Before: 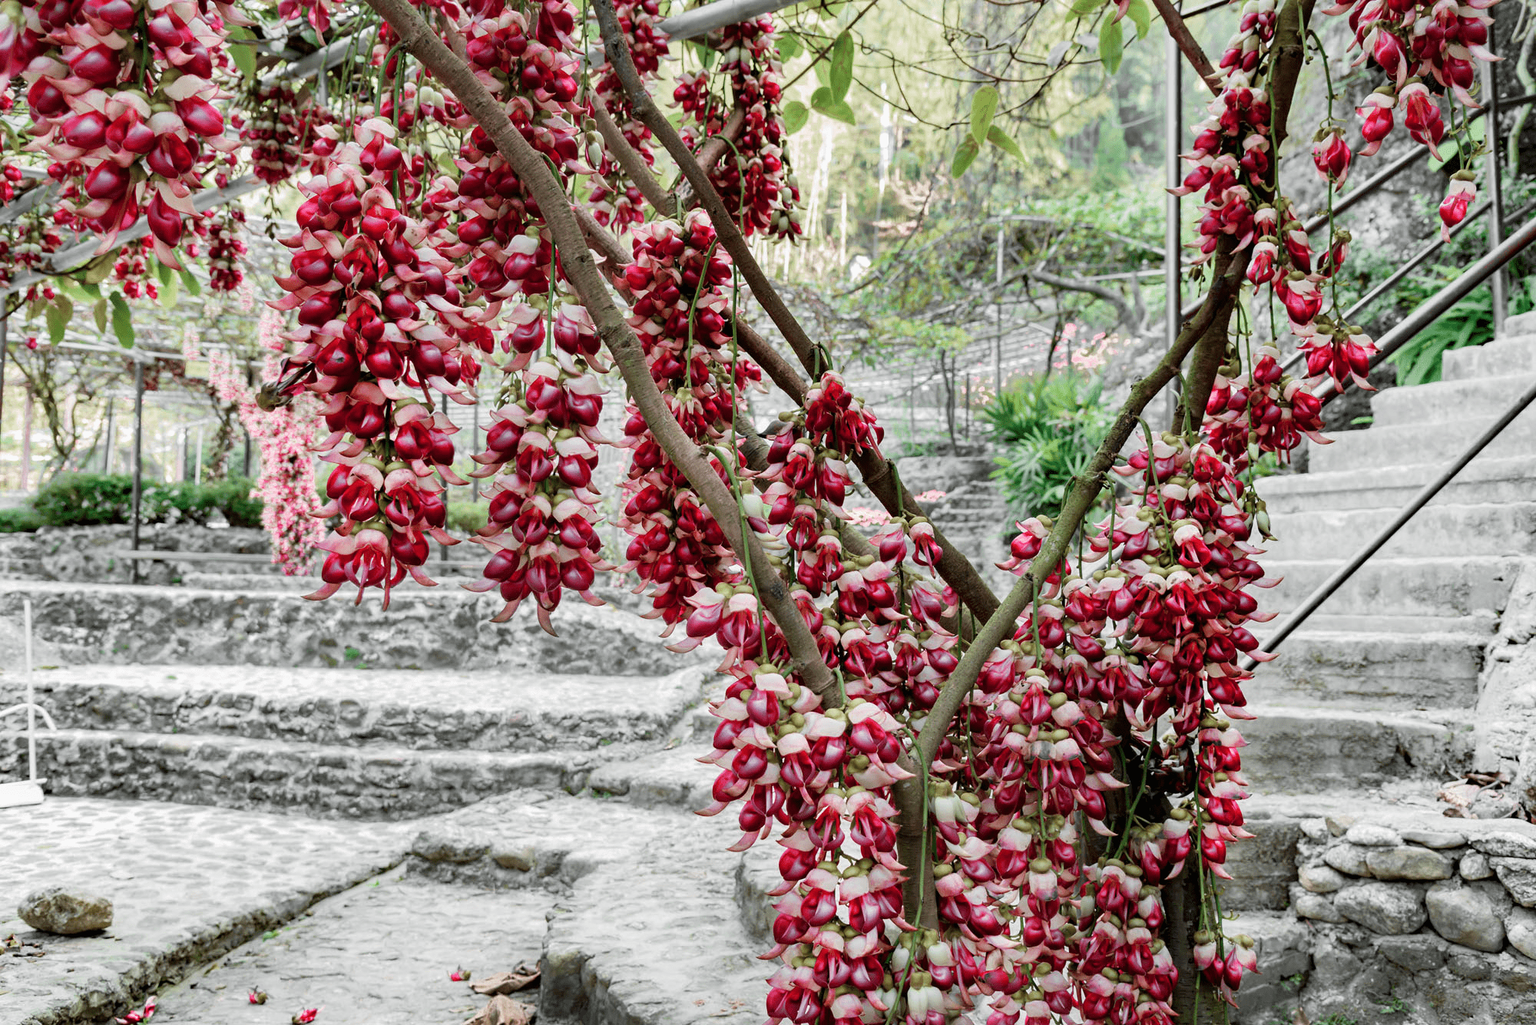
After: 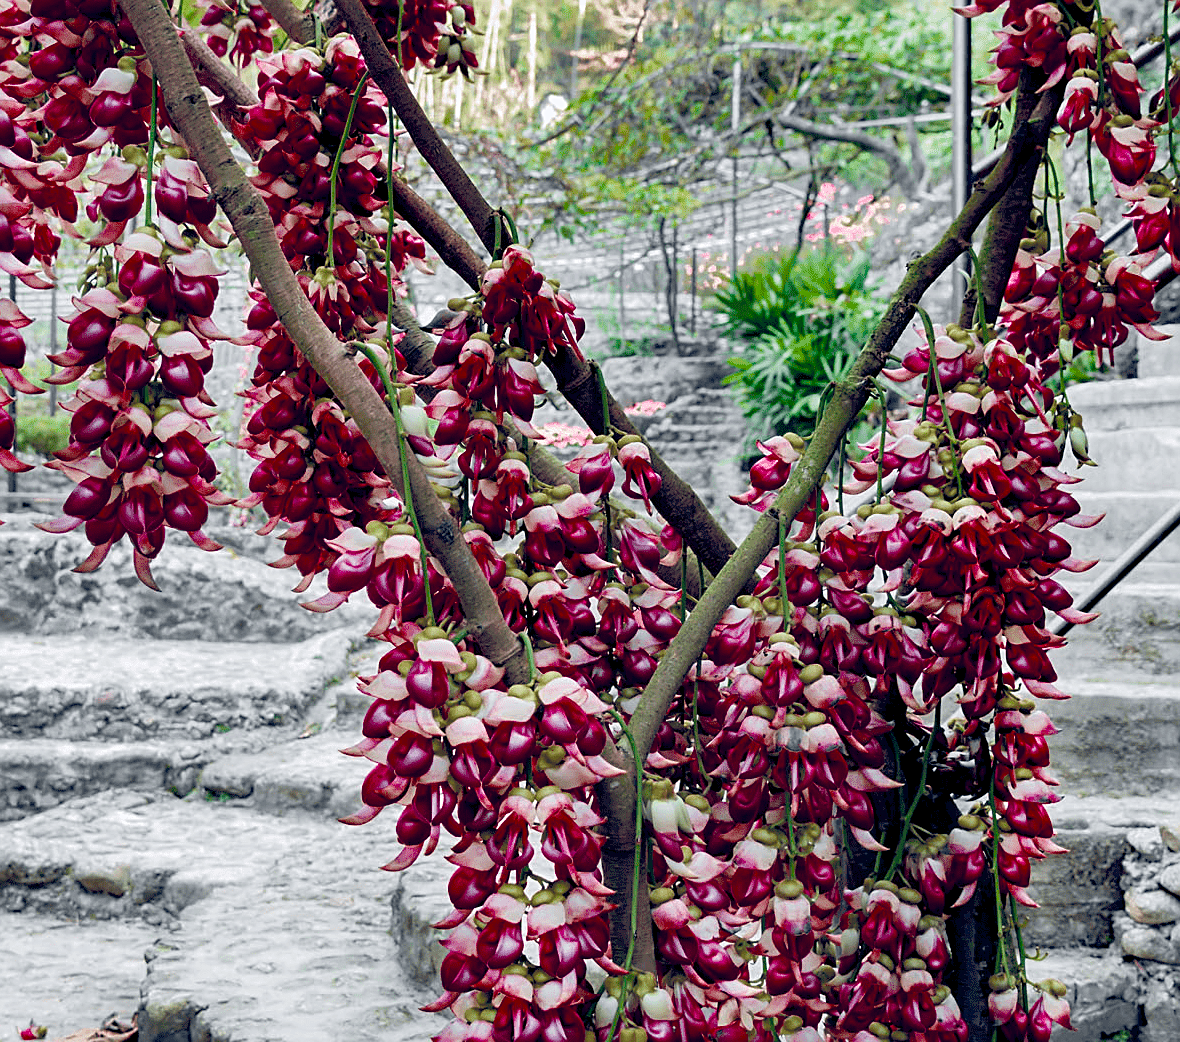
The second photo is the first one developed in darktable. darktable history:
crop and rotate: left 28.329%, top 17.864%, right 12.66%, bottom 4.012%
color balance rgb: global offset › luminance -0.3%, global offset › chroma 0.315%, global offset › hue 258.72°, linear chroma grading › shadows -3.038%, linear chroma grading › highlights -3.105%, perceptual saturation grading › global saturation 39.153%, global vibrance 16.201%, saturation formula JzAzBz (2021)
sharpen: on, module defaults
